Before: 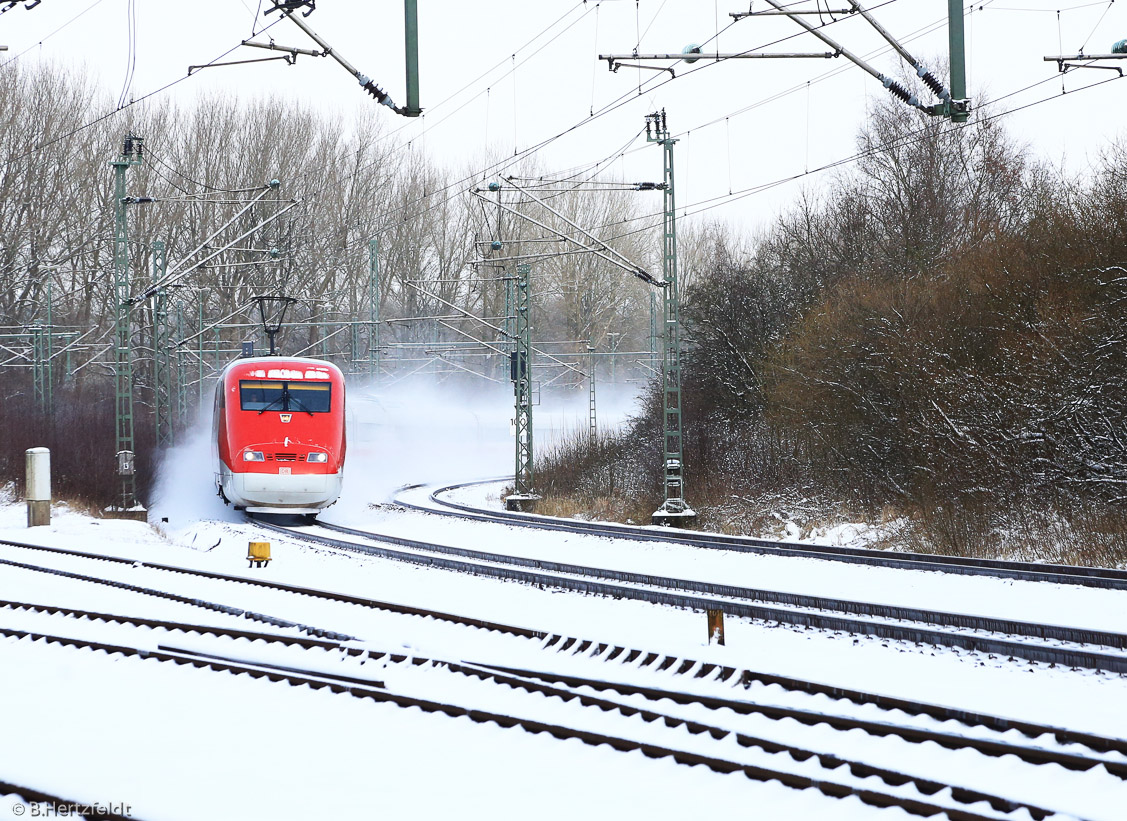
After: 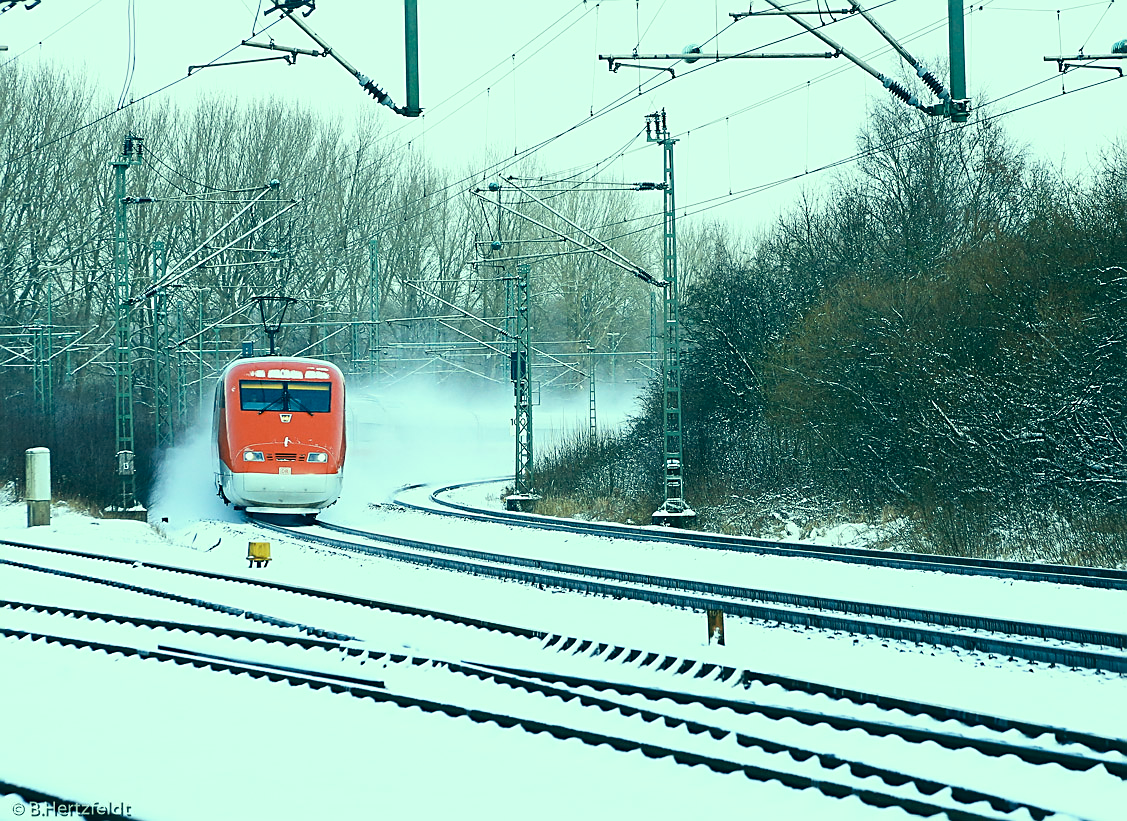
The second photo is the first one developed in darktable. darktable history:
sharpen: on, module defaults
color correction: highlights a* -20.08, highlights b* 9.8, shadows a* -20.4, shadows b* -10.76
